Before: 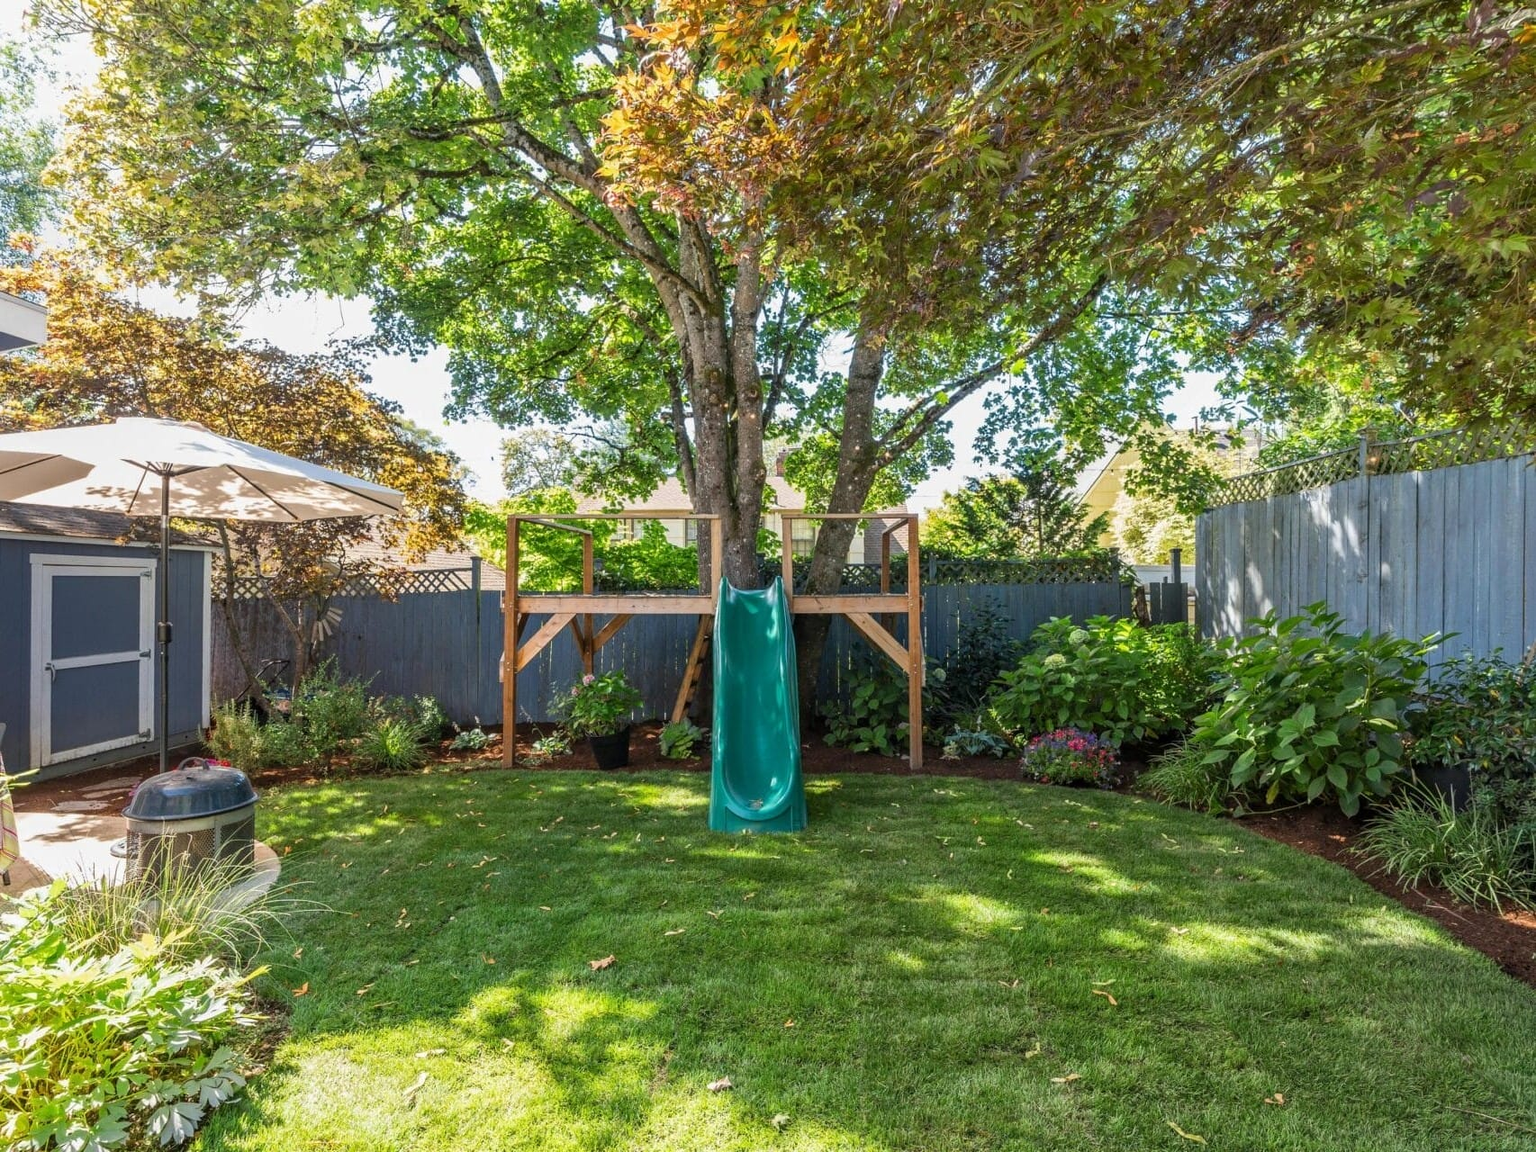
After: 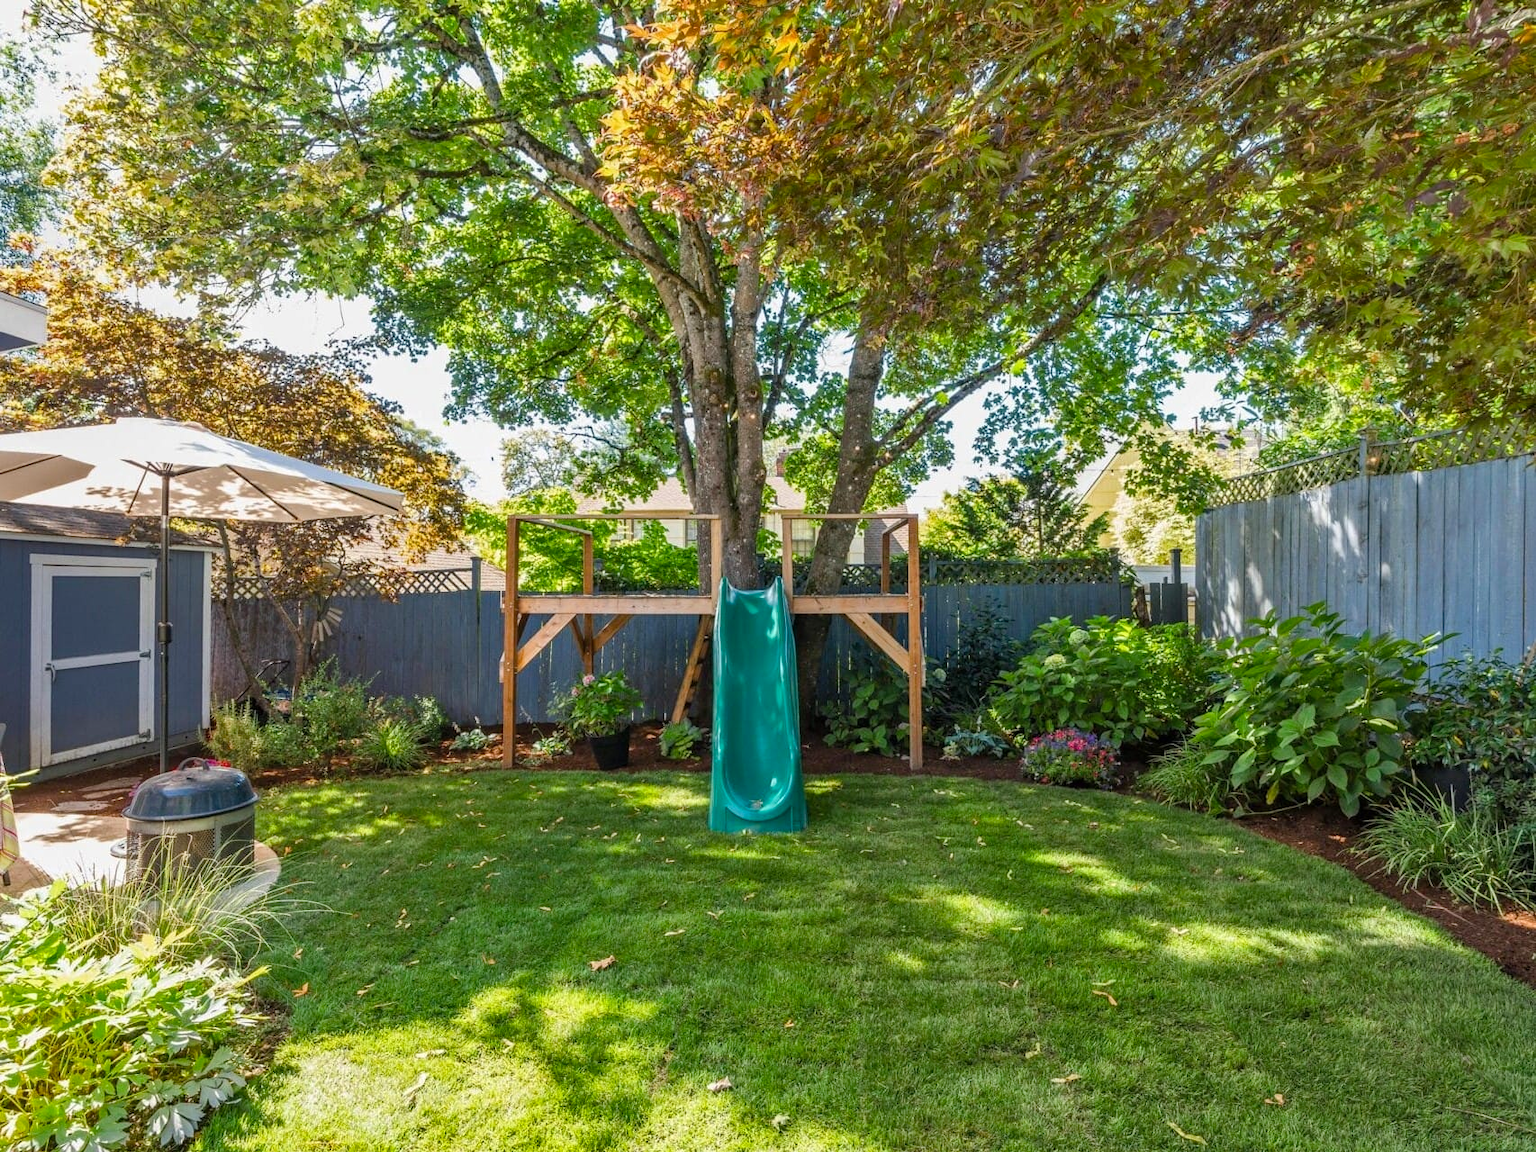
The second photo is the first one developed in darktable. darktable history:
shadows and highlights: soften with gaussian
color balance rgb: linear chroma grading › shadows 19.812%, linear chroma grading › highlights 3.702%, linear chroma grading › mid-tones 10.281%, perceptual saturation grading › global saturation -3.035%, perceptual saturation grading › shadows -1.313%, global vibrance 9.353%
